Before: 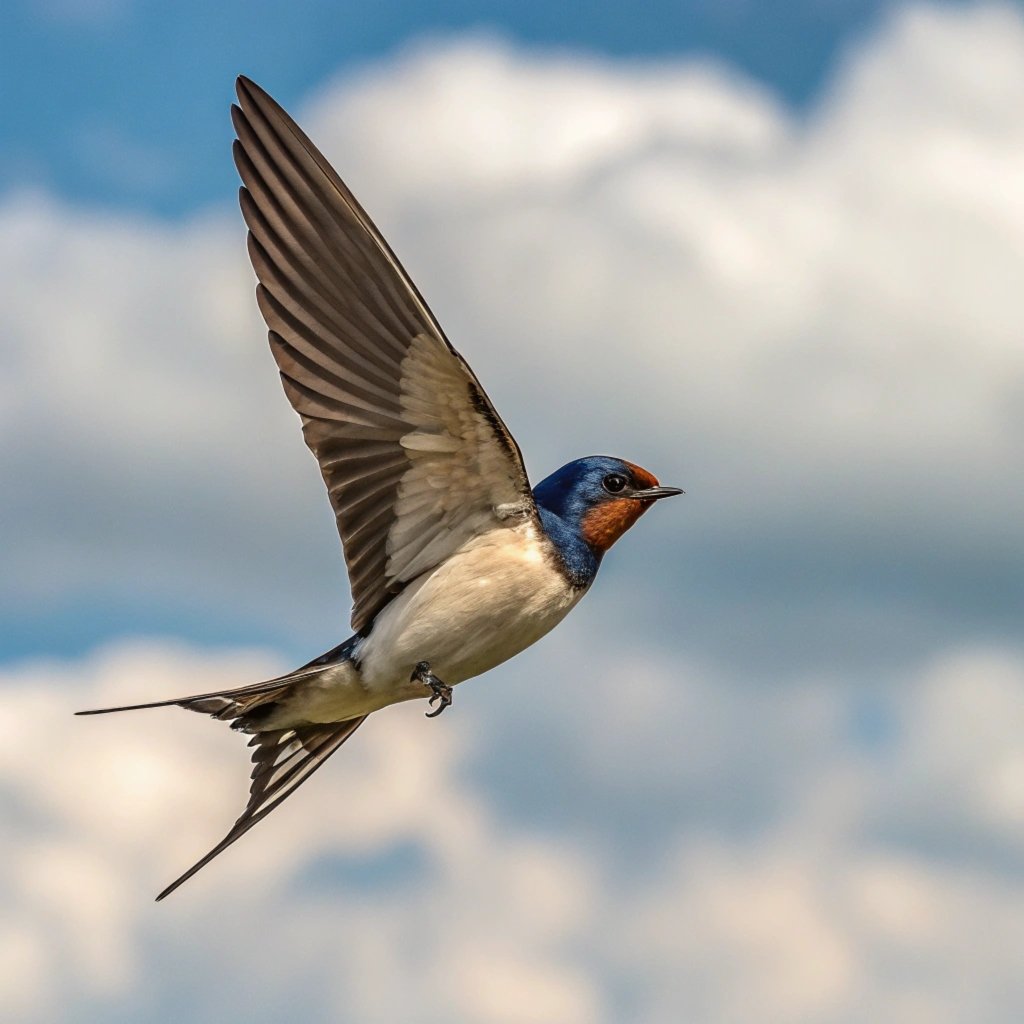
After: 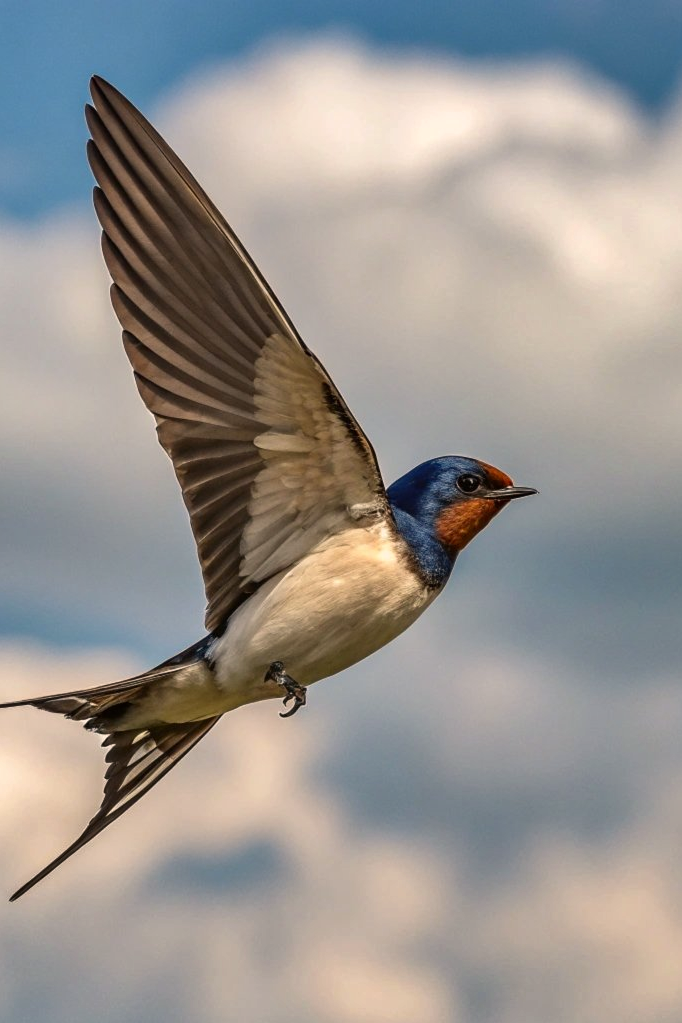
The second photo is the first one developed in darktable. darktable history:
color correction: highlights a* 3.84, highlights b* 5.07
shadows and highlights: radius 118.69, shadows 42.21, highlights -61.56, soften with gaussian
crop and rotate: left 14.292%, right 19.041%
